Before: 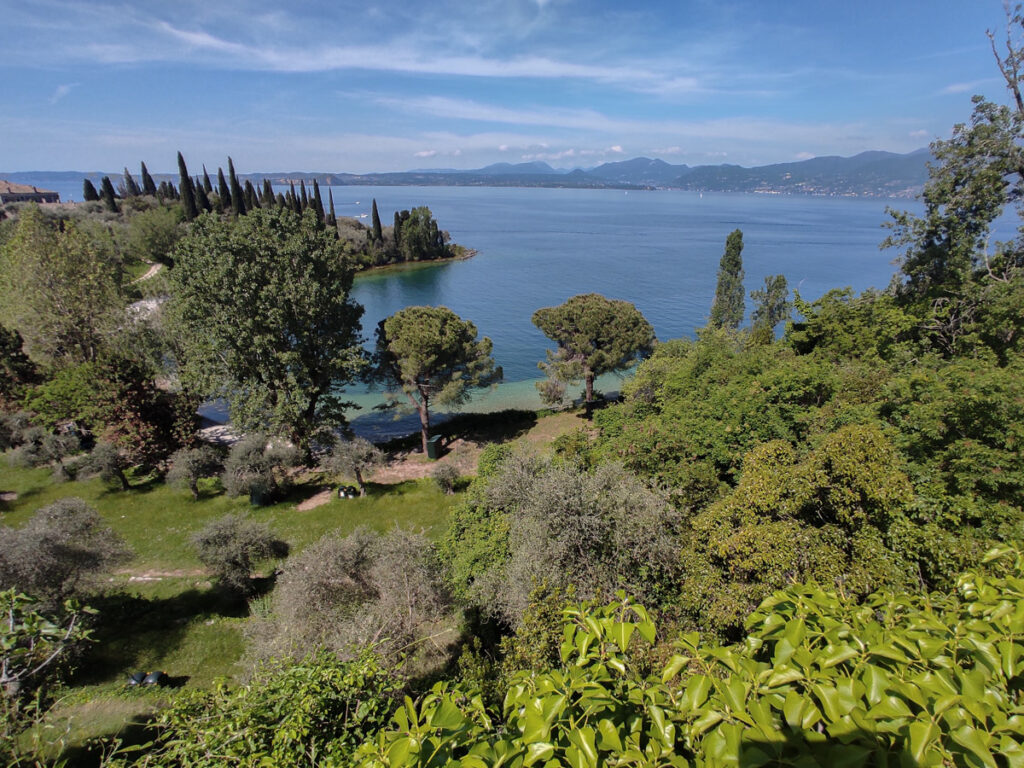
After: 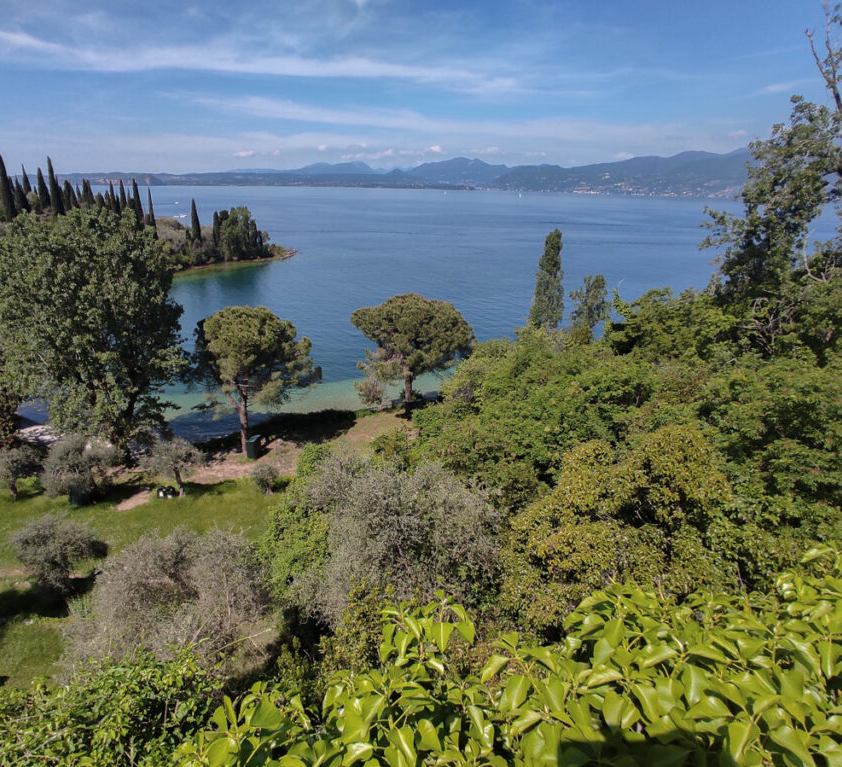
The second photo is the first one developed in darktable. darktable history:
crop: left 17.687%, bottom 0.03%
